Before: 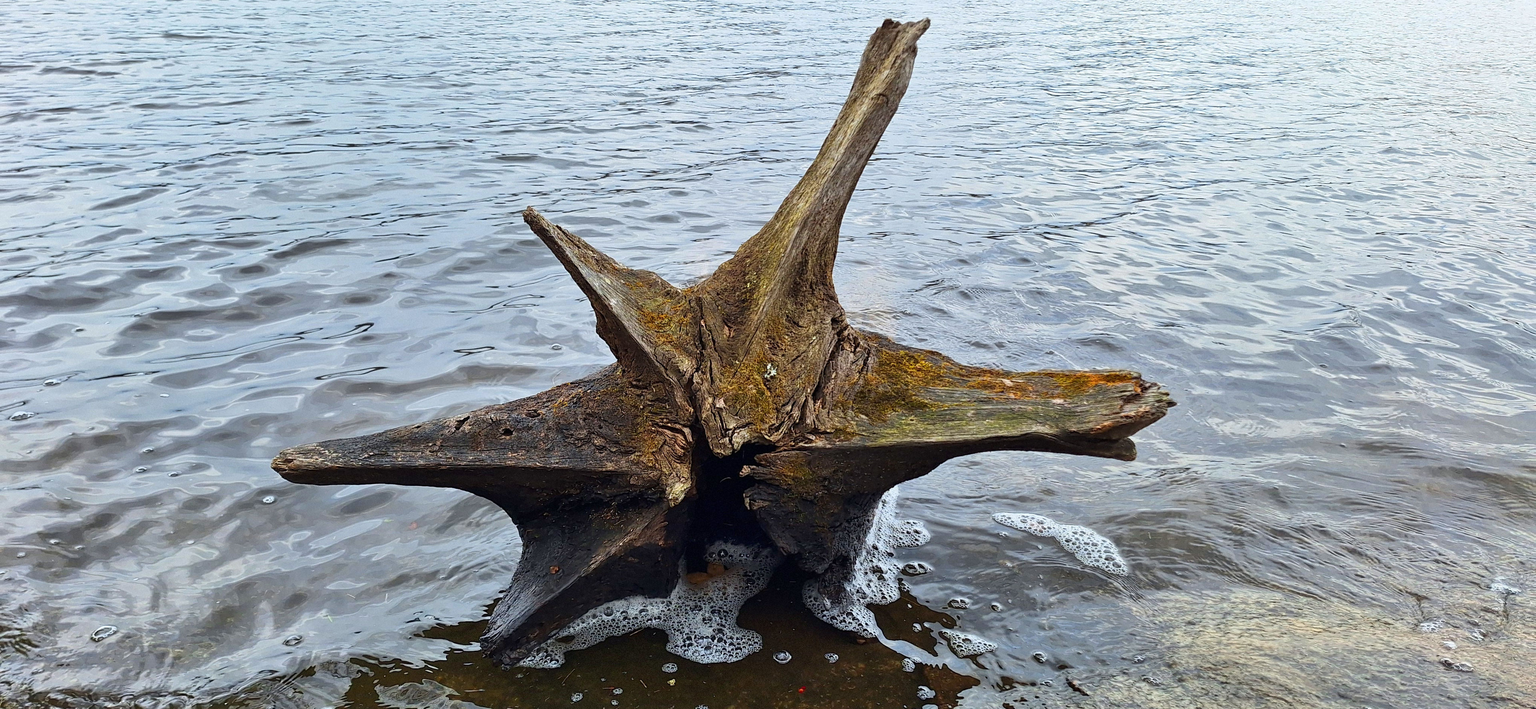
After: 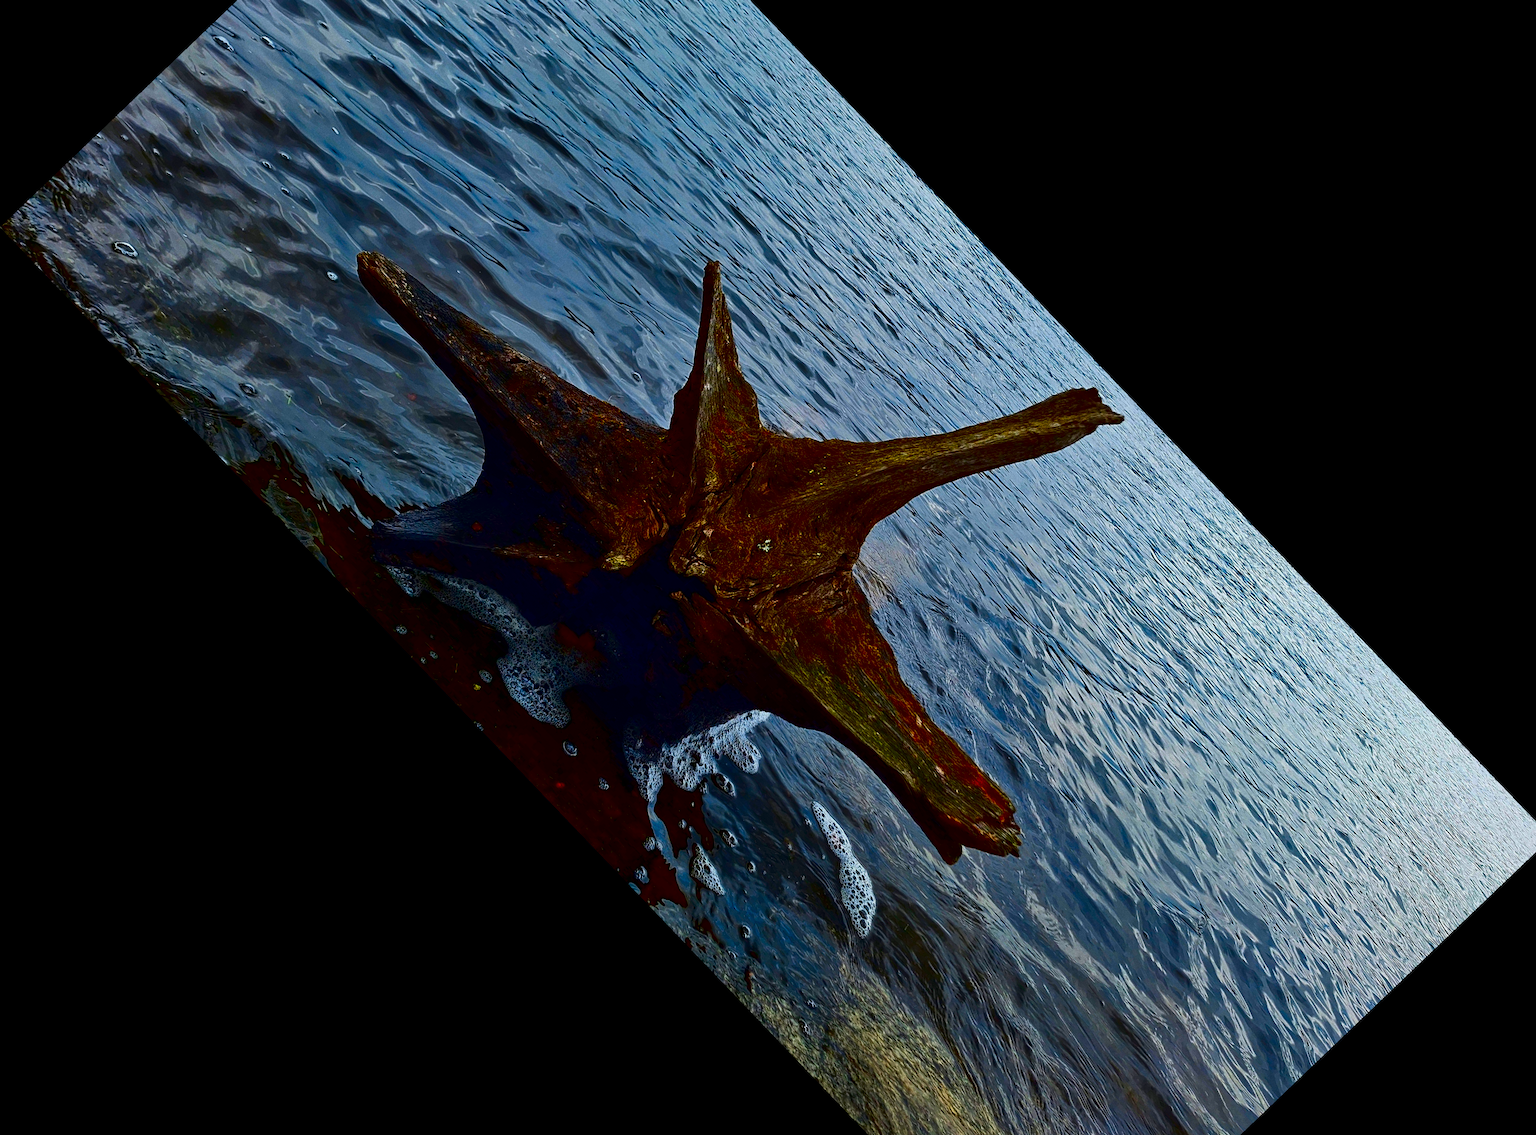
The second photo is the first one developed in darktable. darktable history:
crop and rotate: angle -46.26°, top 16.234%, right 0.912%, bottom 11.704%
contrast brightness saturation: brightness -1, saturation 1
